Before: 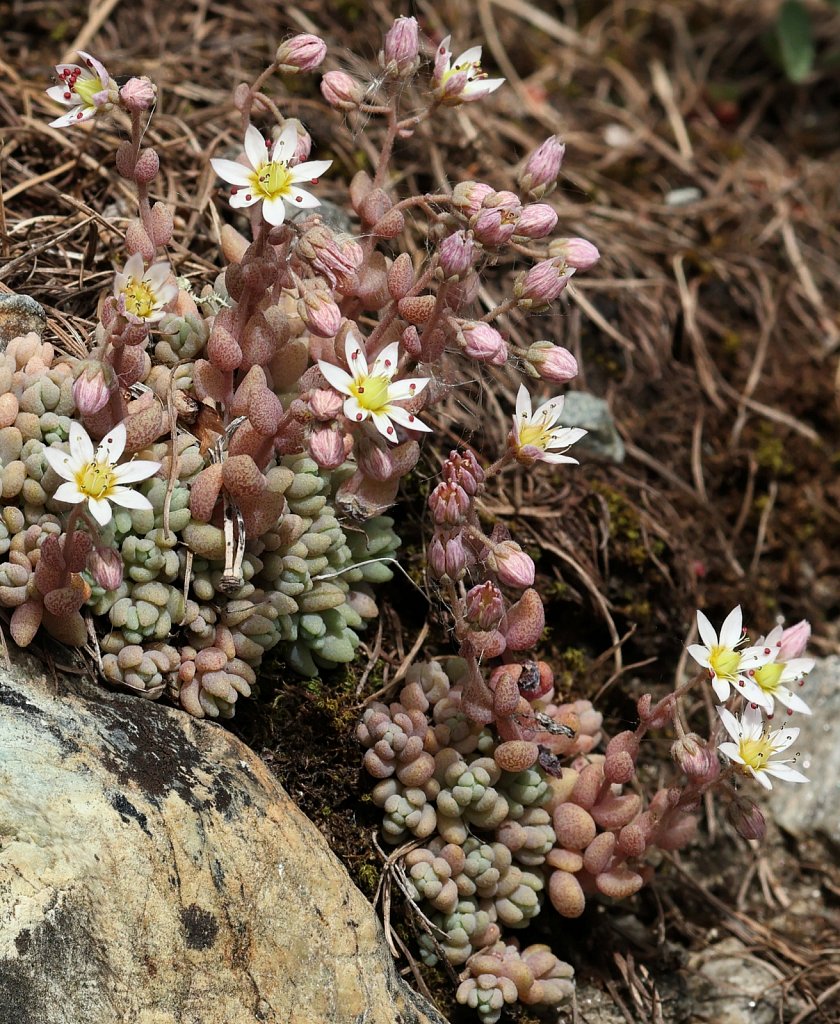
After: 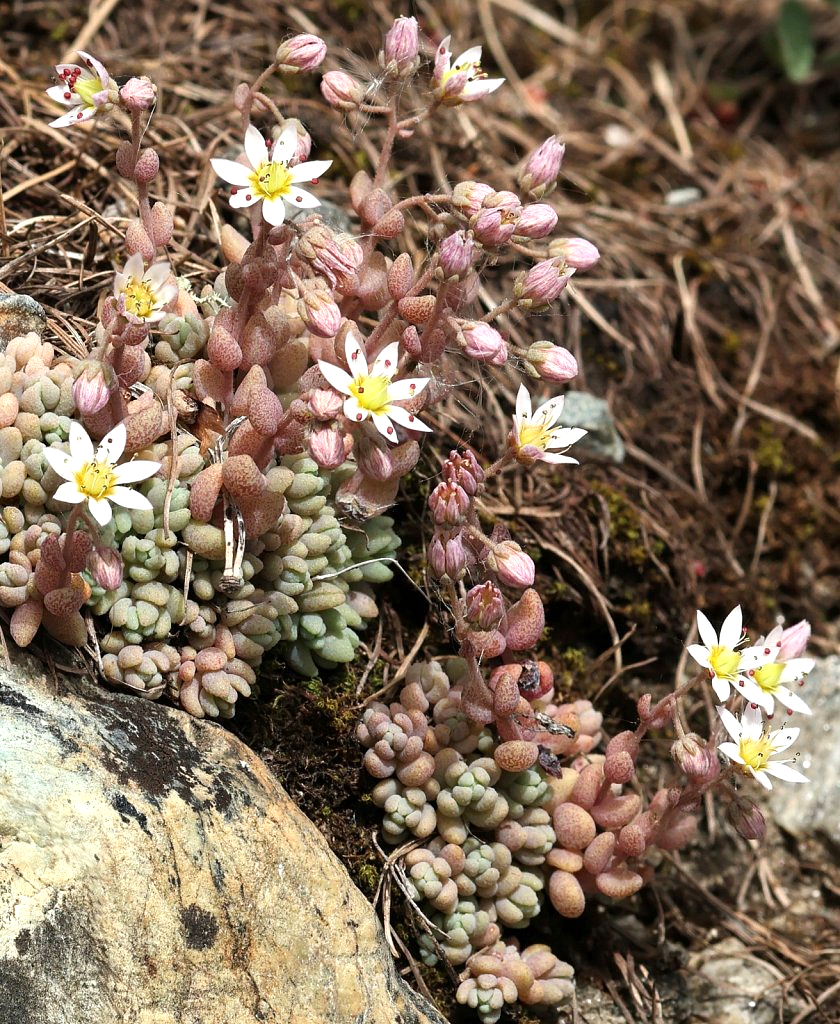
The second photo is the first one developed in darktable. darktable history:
exposure: exposure 0.52 EV, compensate highlight preservation false
